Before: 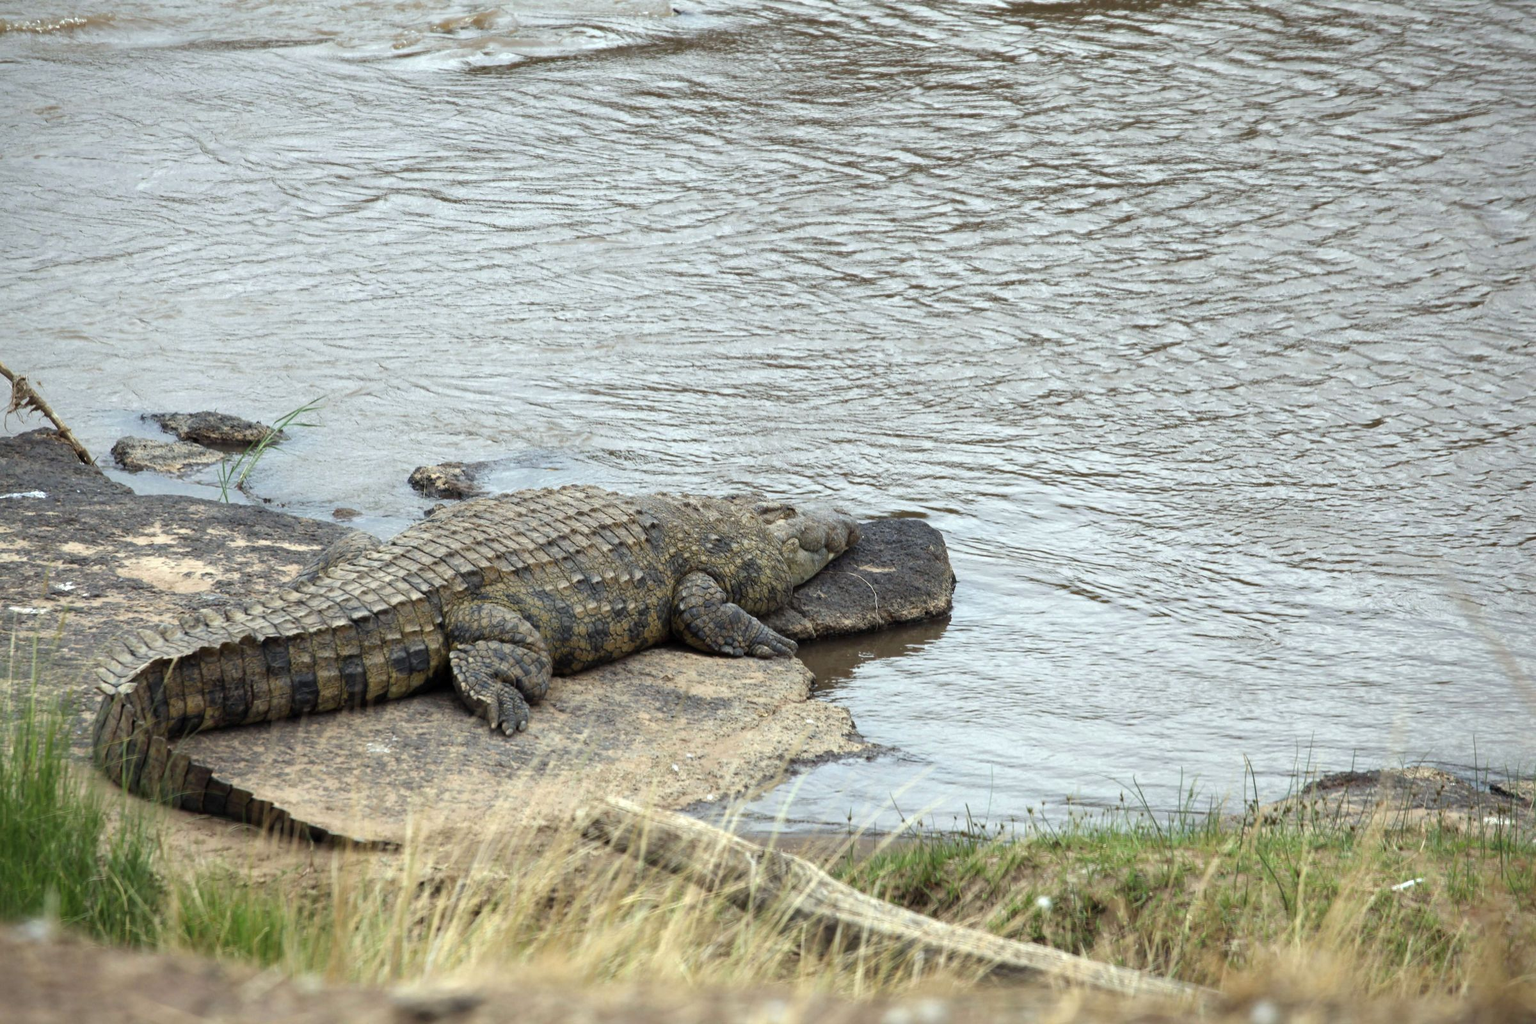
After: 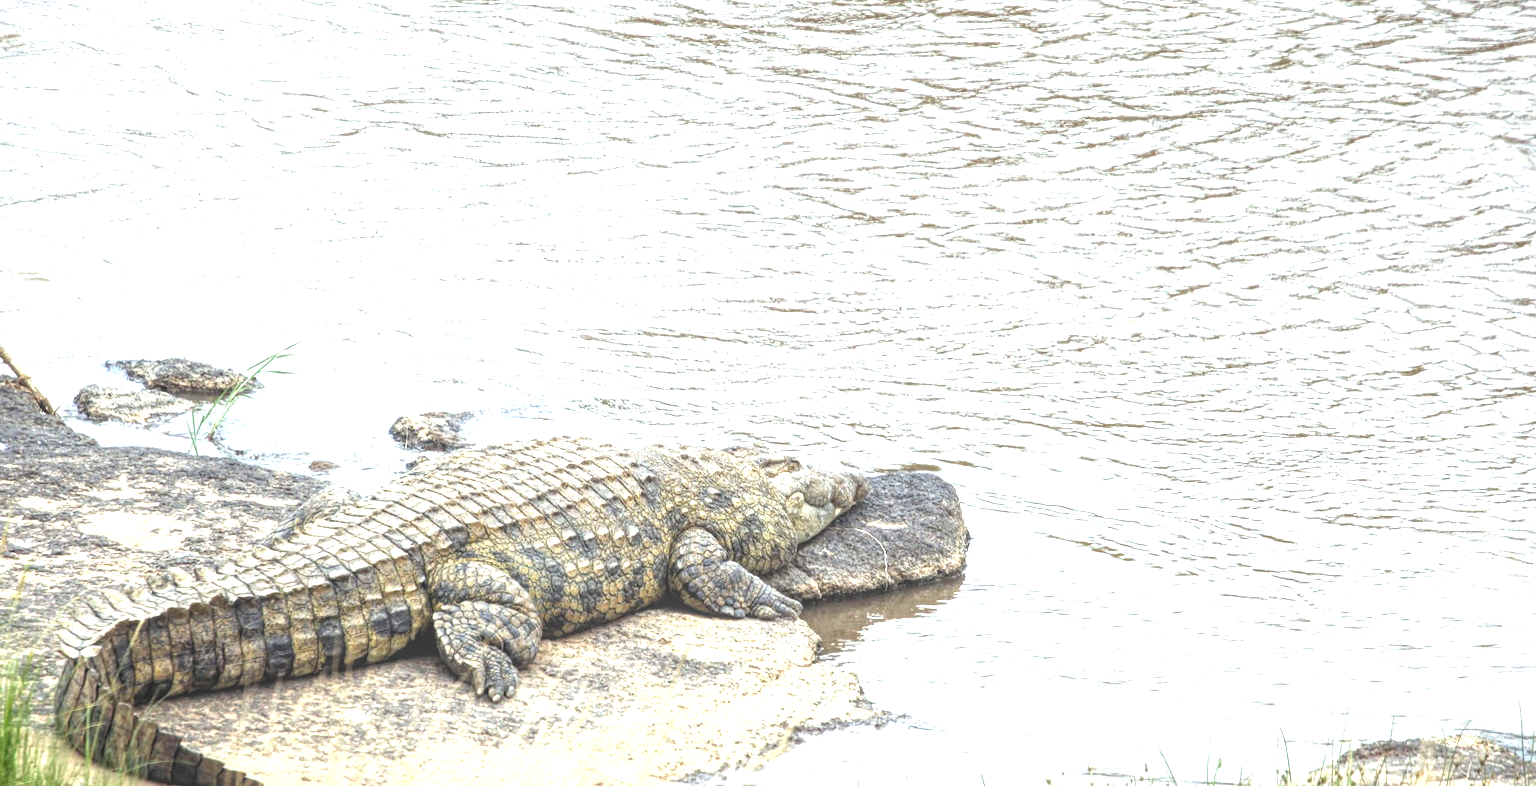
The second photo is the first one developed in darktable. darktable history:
local contrast: highlights 66%, shadows 33%, detail 167%, midtone range 0.2
levels: levels [0.012, 0.367, 0.697]
crop: left 2.733%, top 7.297%, right 2.995%, bottom 20.304%
